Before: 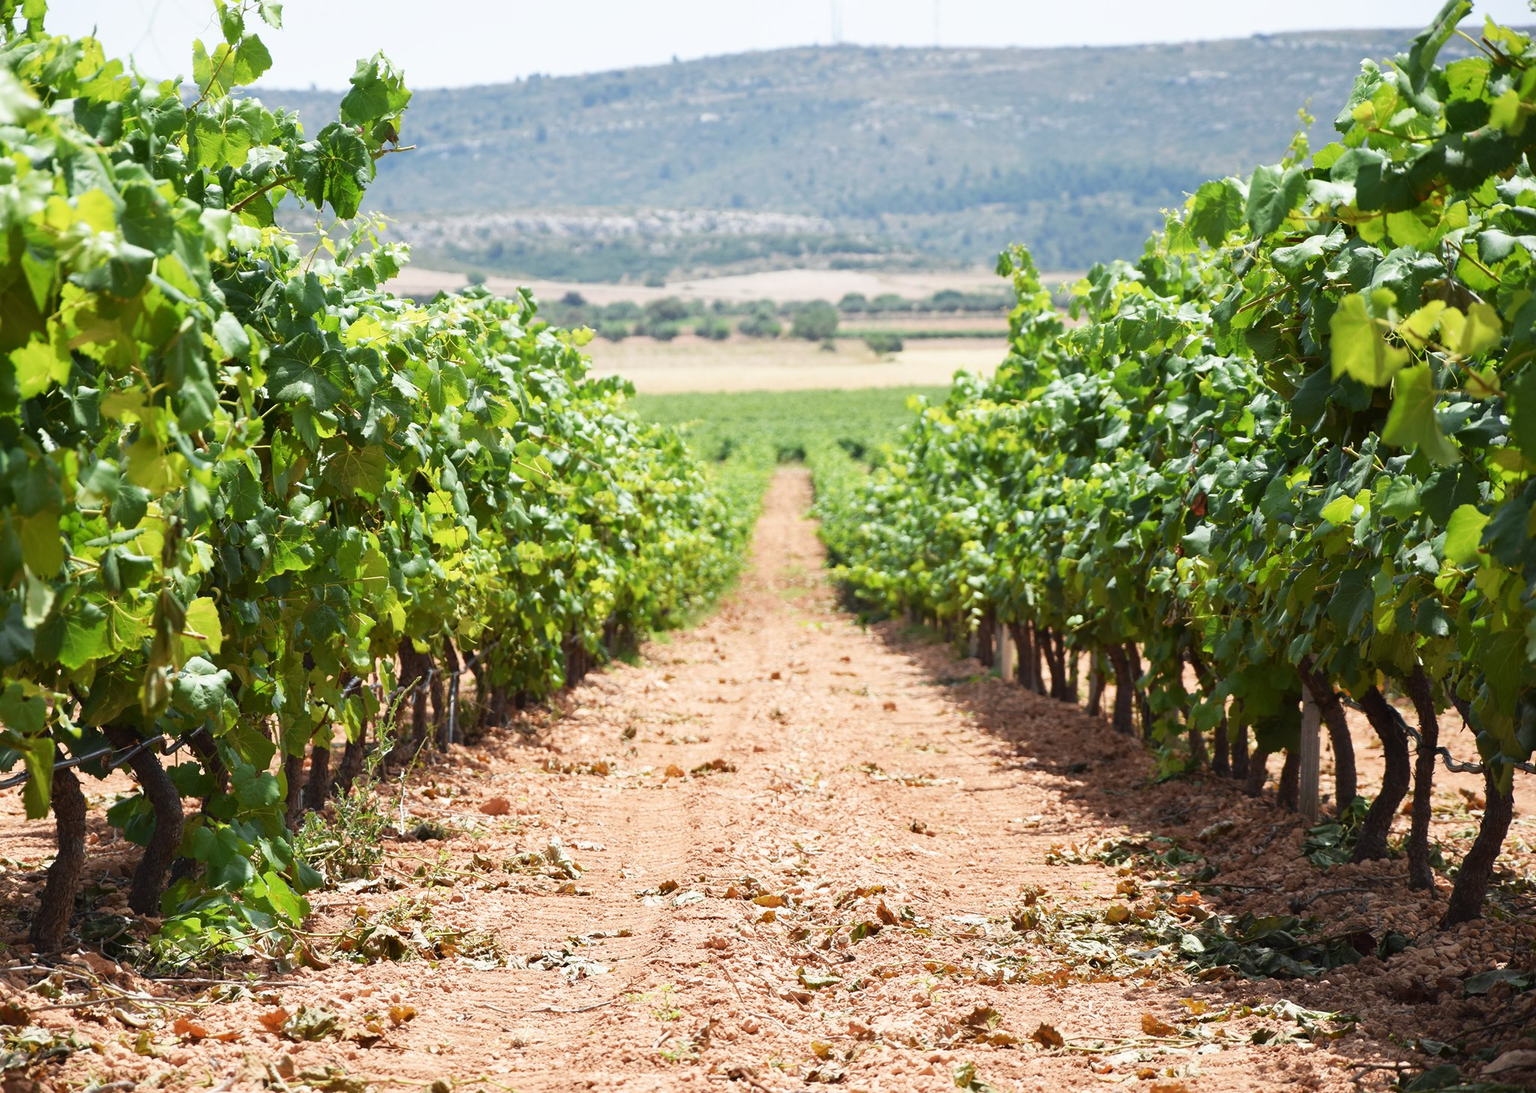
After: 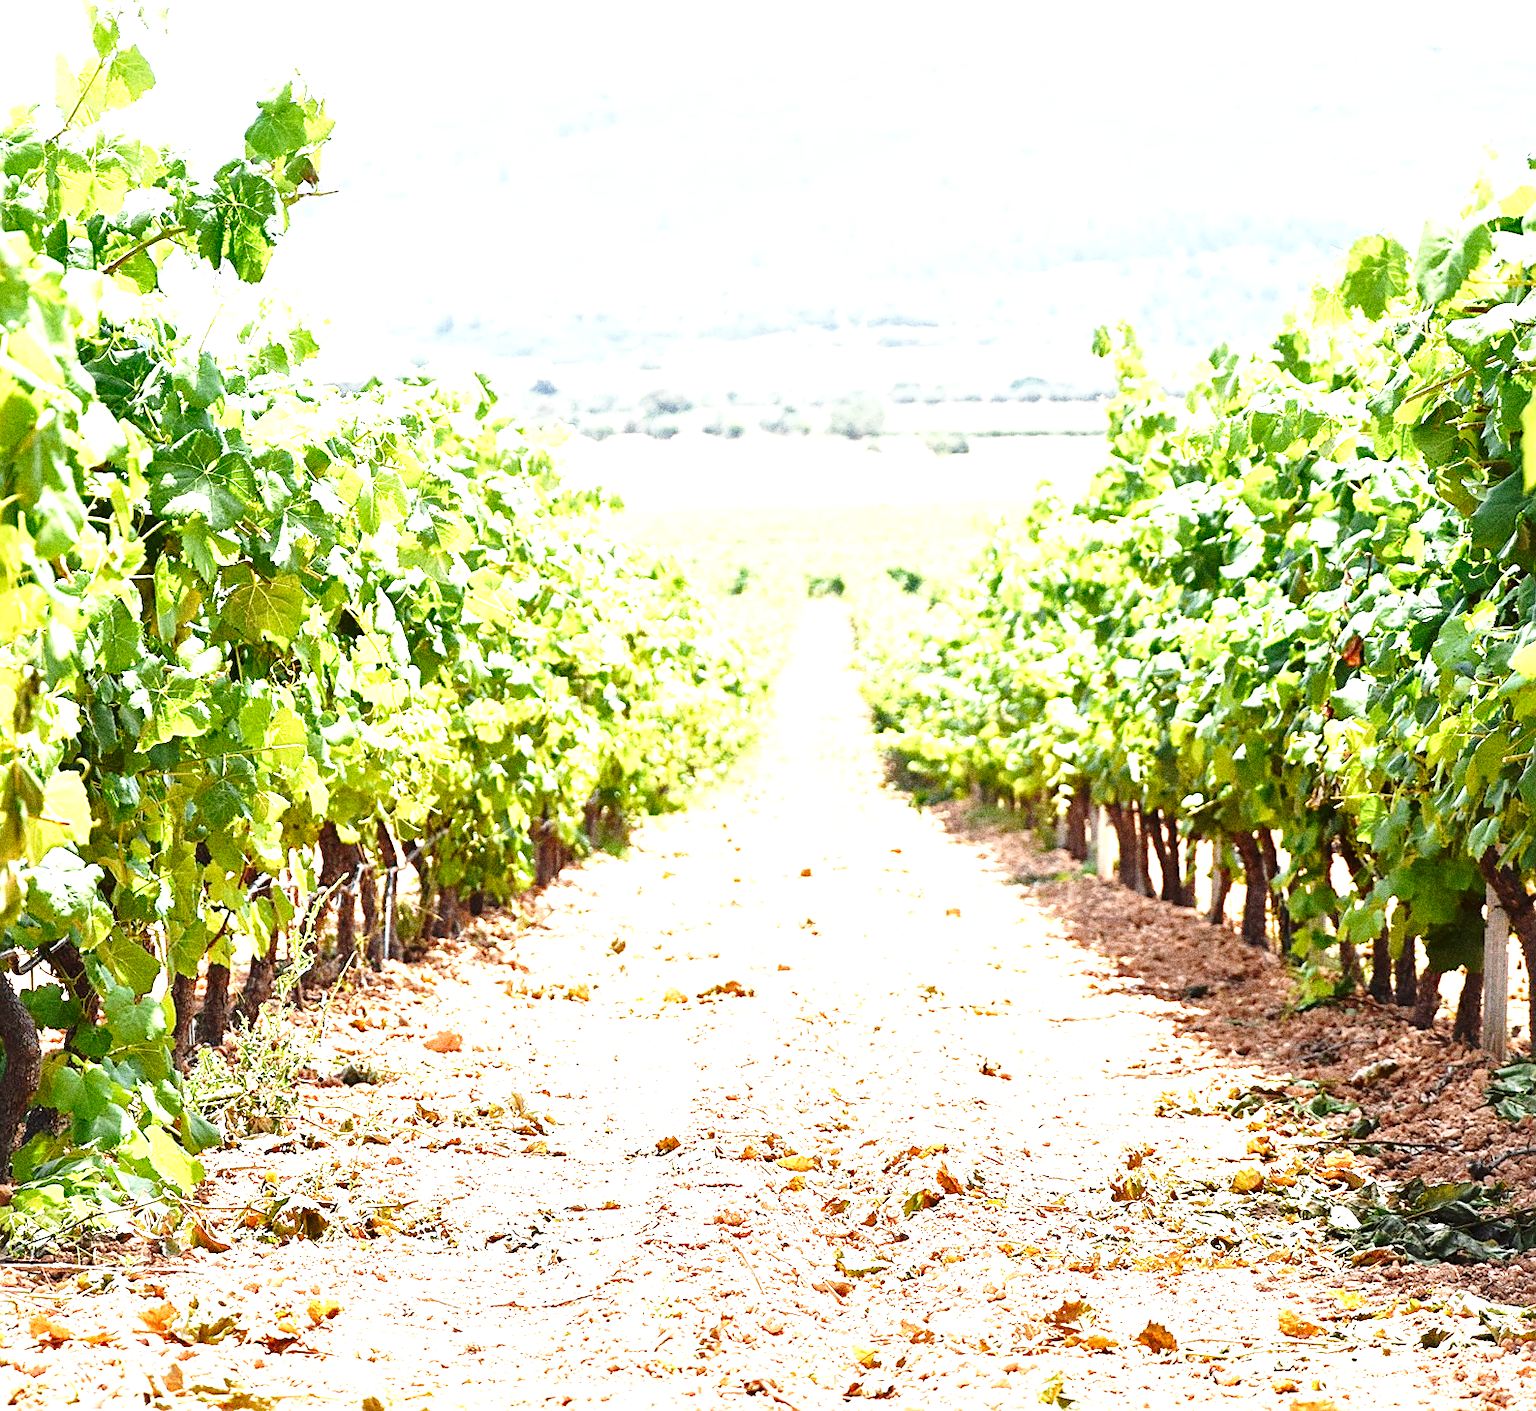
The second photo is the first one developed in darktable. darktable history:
base curve: curves: ch0 [(0, 0) (0.036, 0.037) (0.121, 0.228) (0.46, 0.76) (0.859, 0.983) (1, 1)], preserve colors none
tone equalizer: on, module defaults
sharpen: on, module defaults
exposure: black level correction 0, exposure 1.45 EV, compensate exposure bias true, compensate highlight preservation false
local contrast: mode bilateral grid, contrast 100, coarseness 100, detail 165%, midtone range 0.2
crop: left 9.88%, right 12.664%
grain: strength 49.07%
